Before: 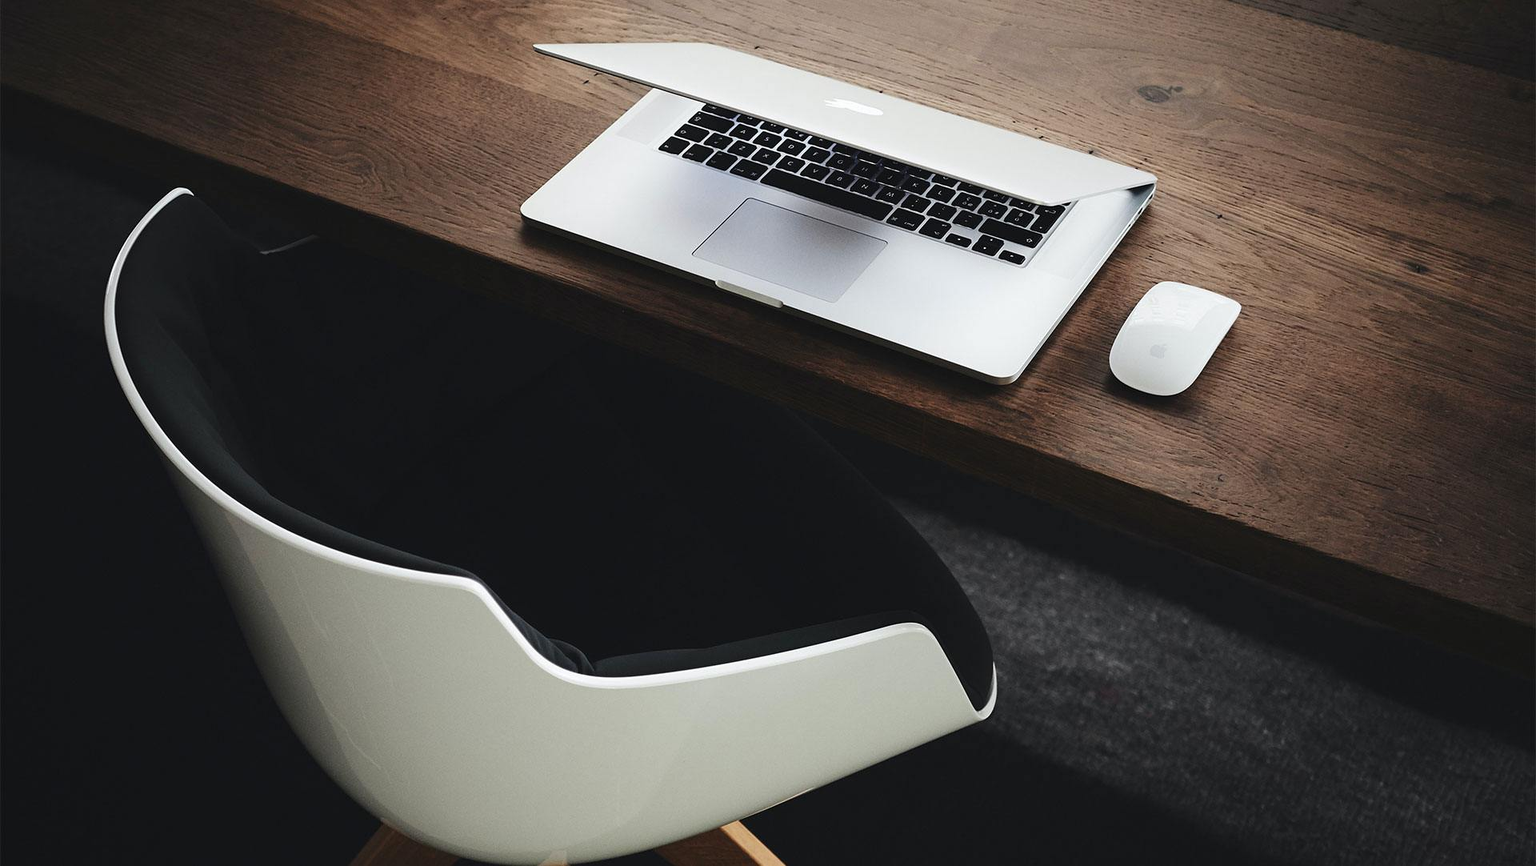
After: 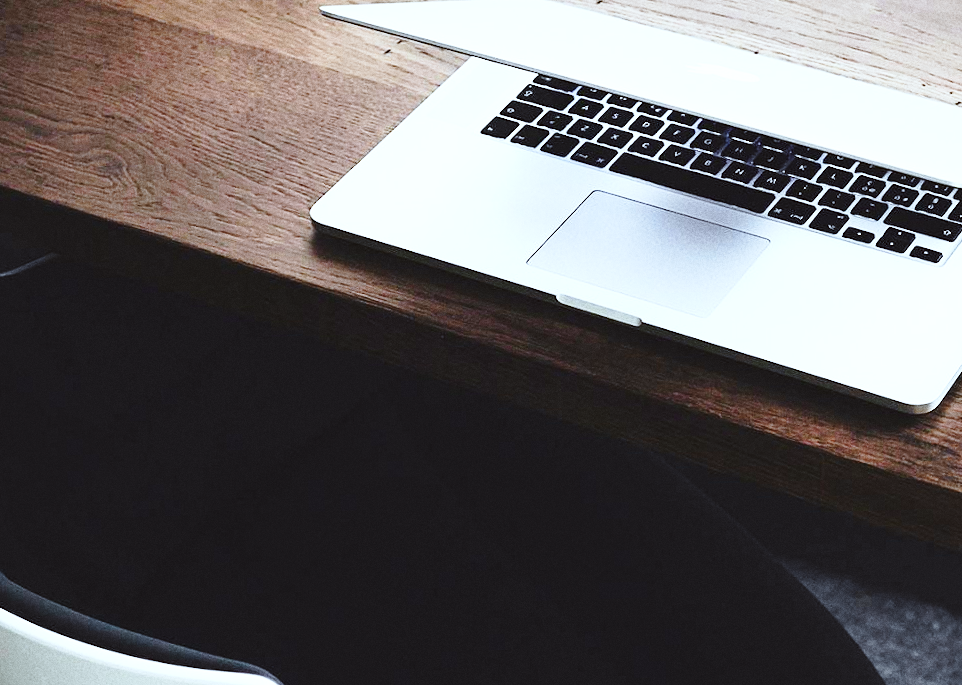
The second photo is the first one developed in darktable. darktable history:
white balance: red 0.931, blue 1.11
base curve: curves: ch0 [(0, 0) (0.028, 0.03) (0.121, 0.232) (0.46, 0.748) (0.859, 0.968) (1, 1)], preserve colors none
crop: left 17.835%, top 7.675%, right 32.881%, bottom 32.213%
color correction: highlights a* -2.73, highlights b* -2.09, shadows a* 2.41, shadows b* 2.73
grain: coarseness 0.09 ISO
rotate and perspective: rotation -1.75°, automatic cropping off
exposure: exposure 0.564 EV, compensate highlight preservation false
